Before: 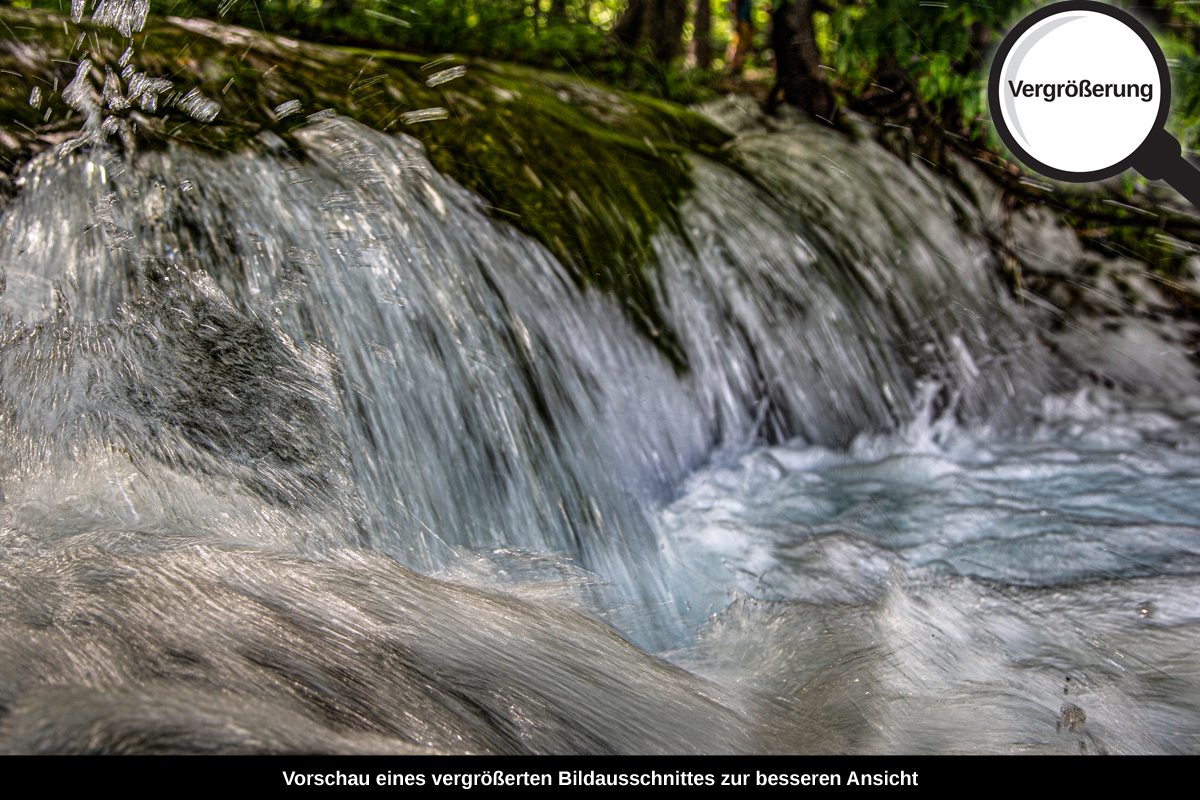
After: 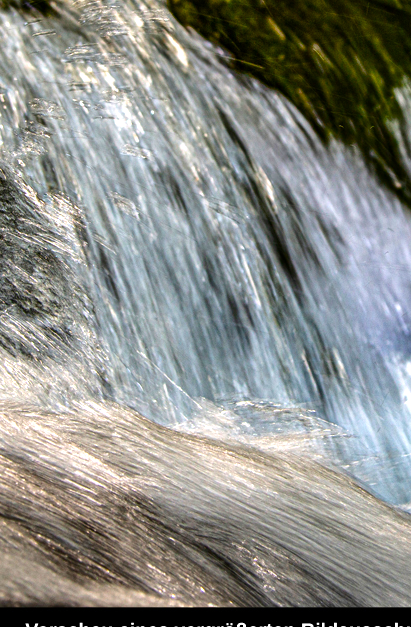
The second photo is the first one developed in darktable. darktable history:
exposure: exposure 0.376 EV, compensate highlight preservation false
crop and rotate: left 21.419%, top 18.531%, right 44.317%, bottom 2.983%
color balance rgb: power › hue 63.16°, linear chroma grading › shadows 16.298%, perceptual saturation grading › global saturation 19.603%, global vibrance 16.691%, saturation formula JzAzBz (2021)
tone equalizer: -8 EV -0.417 EV, -7 EV -0.371 EV, -6 EV -0.312 EV, -5 EV -0.259 EV, -3 EV 0.252 EV, -2 EV 0.362 EV, -1 EV 0.408 EV, +0 EV 0.438 EV, edges refinement/feathering 500, mask exposure compensation -1.57 EV, preserve details no
